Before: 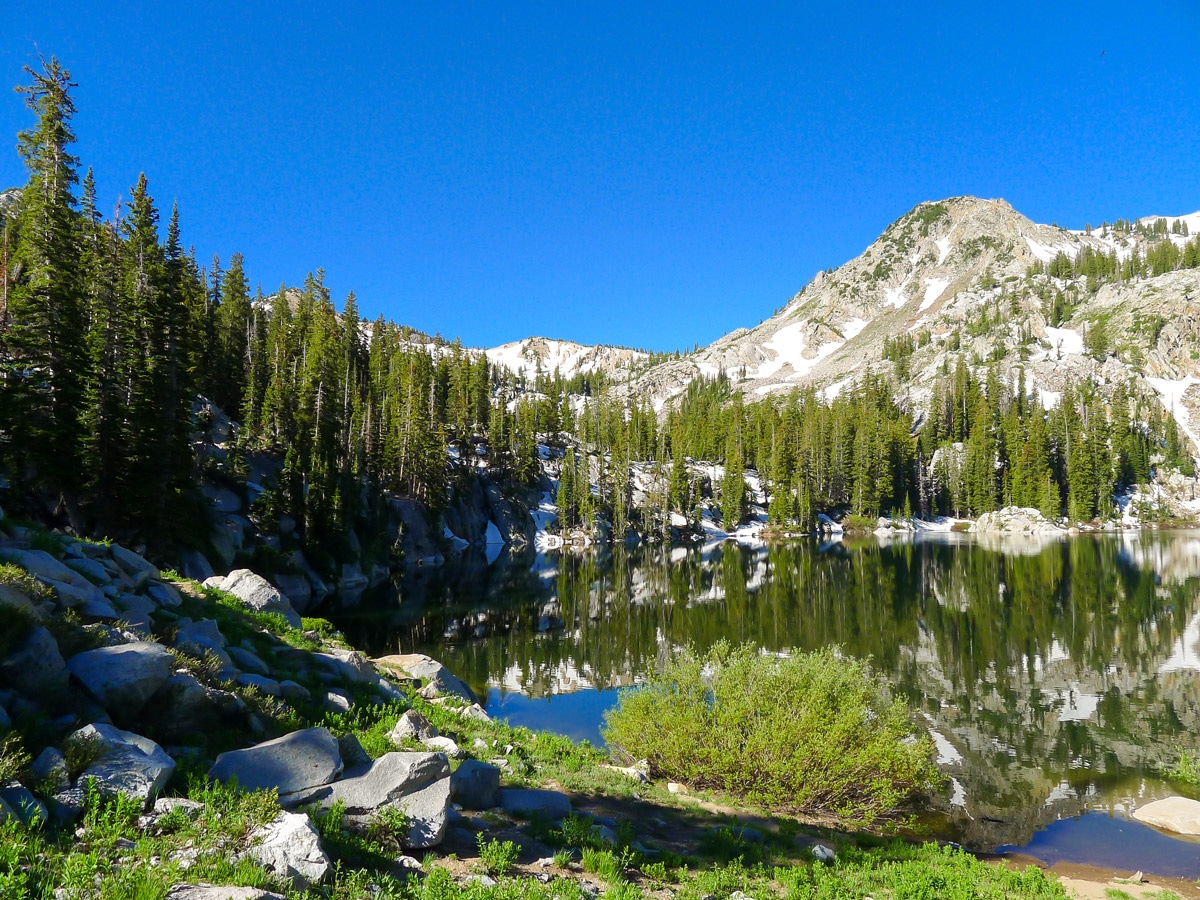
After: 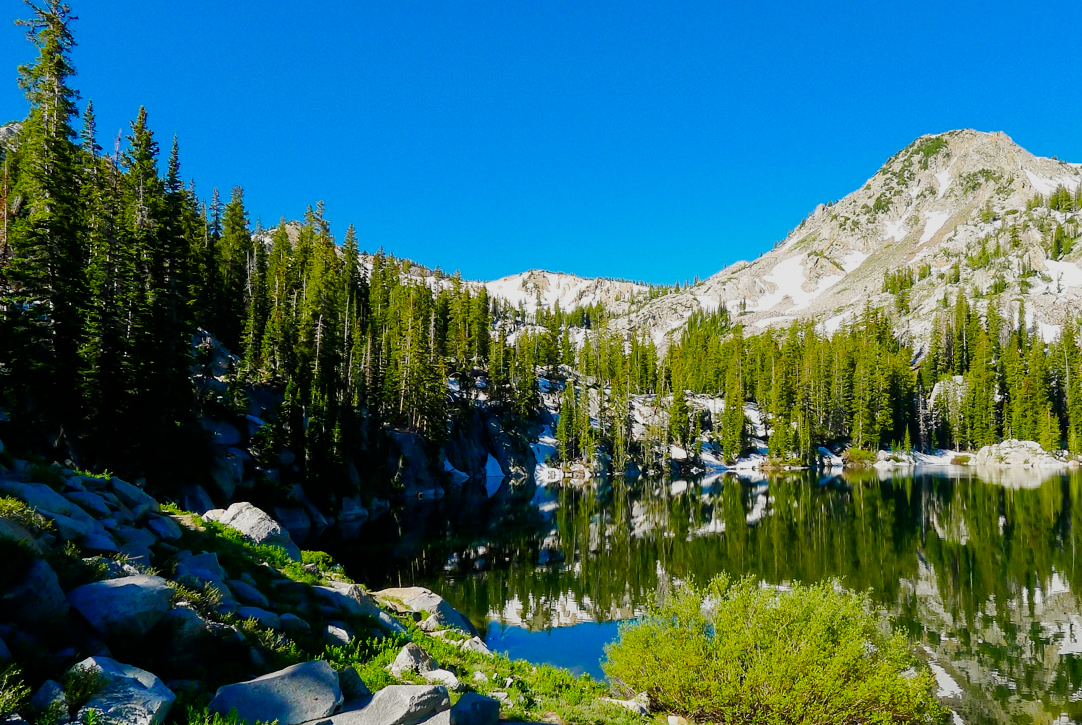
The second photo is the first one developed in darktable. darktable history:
crop: top 7.474%, right 9.783%, bottom 11.942%
filmic rgb: black relative exposure -16 EV, white relative exposure 6.14 EV, hardness 5.24, add noise in highlights 0.002, preserve chrominance no, color science v3 (2019), use custom middle-gray values true, contrast in highlights soft
color balance rgb: shadows lift › luminance -7.638%, shadows lift › chroma 2.389%, shadows lift › hue 202.94°, linear chroma grading › global chroma 15.42%, perceptual saturation grading › global saturation 0.369%, global vibrance 35.312%, contrast 9.852%
